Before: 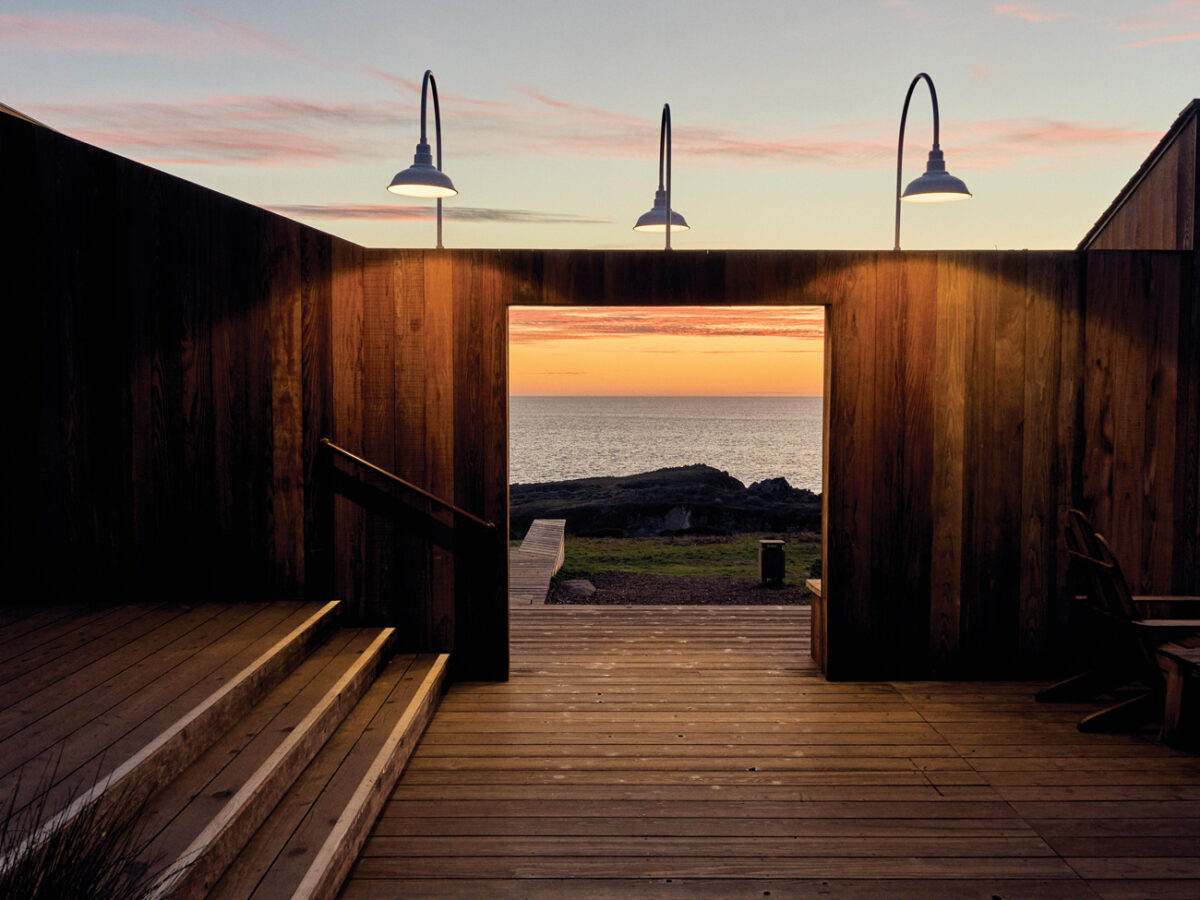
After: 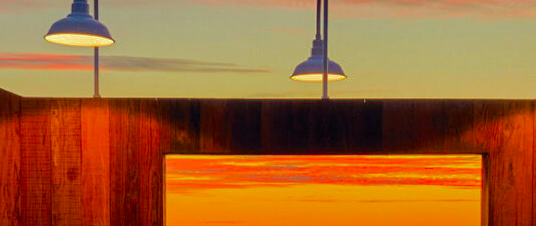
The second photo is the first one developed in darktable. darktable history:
crop: left 28.64%, top 16.832%, right 26.637%, bottom 58.055%
color correction: saturation 1.8
shadows and highlights: shadows 25, highlights -70
